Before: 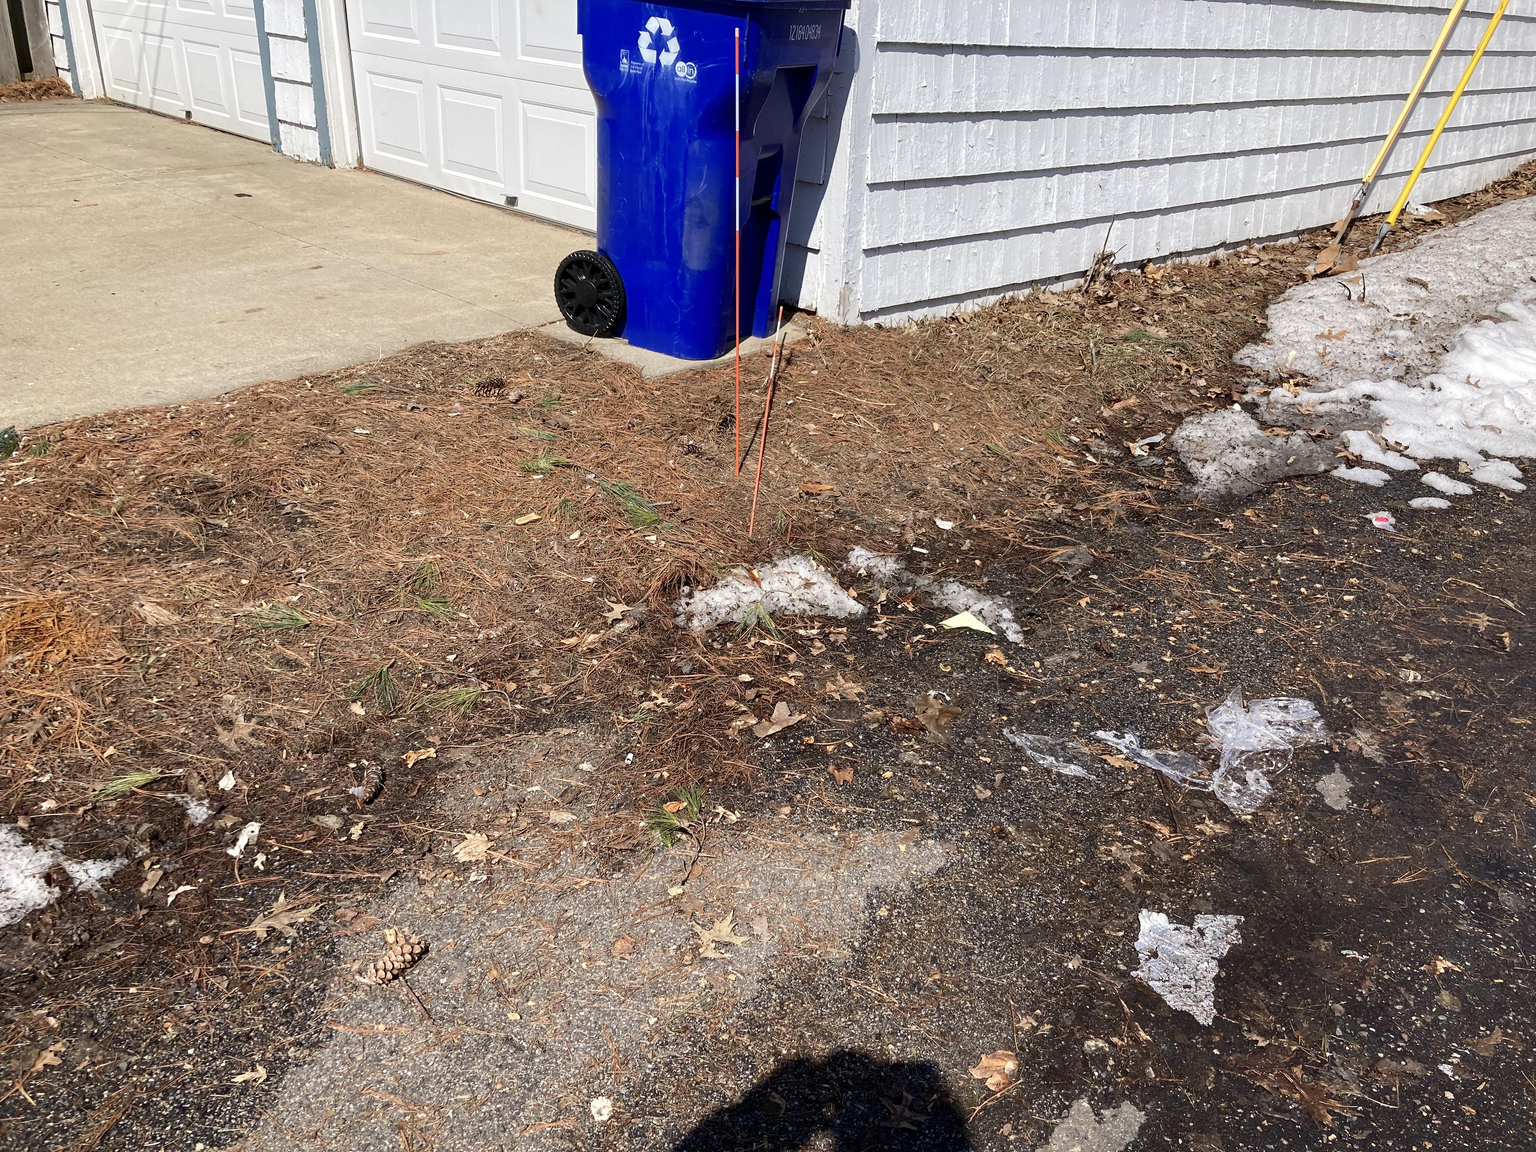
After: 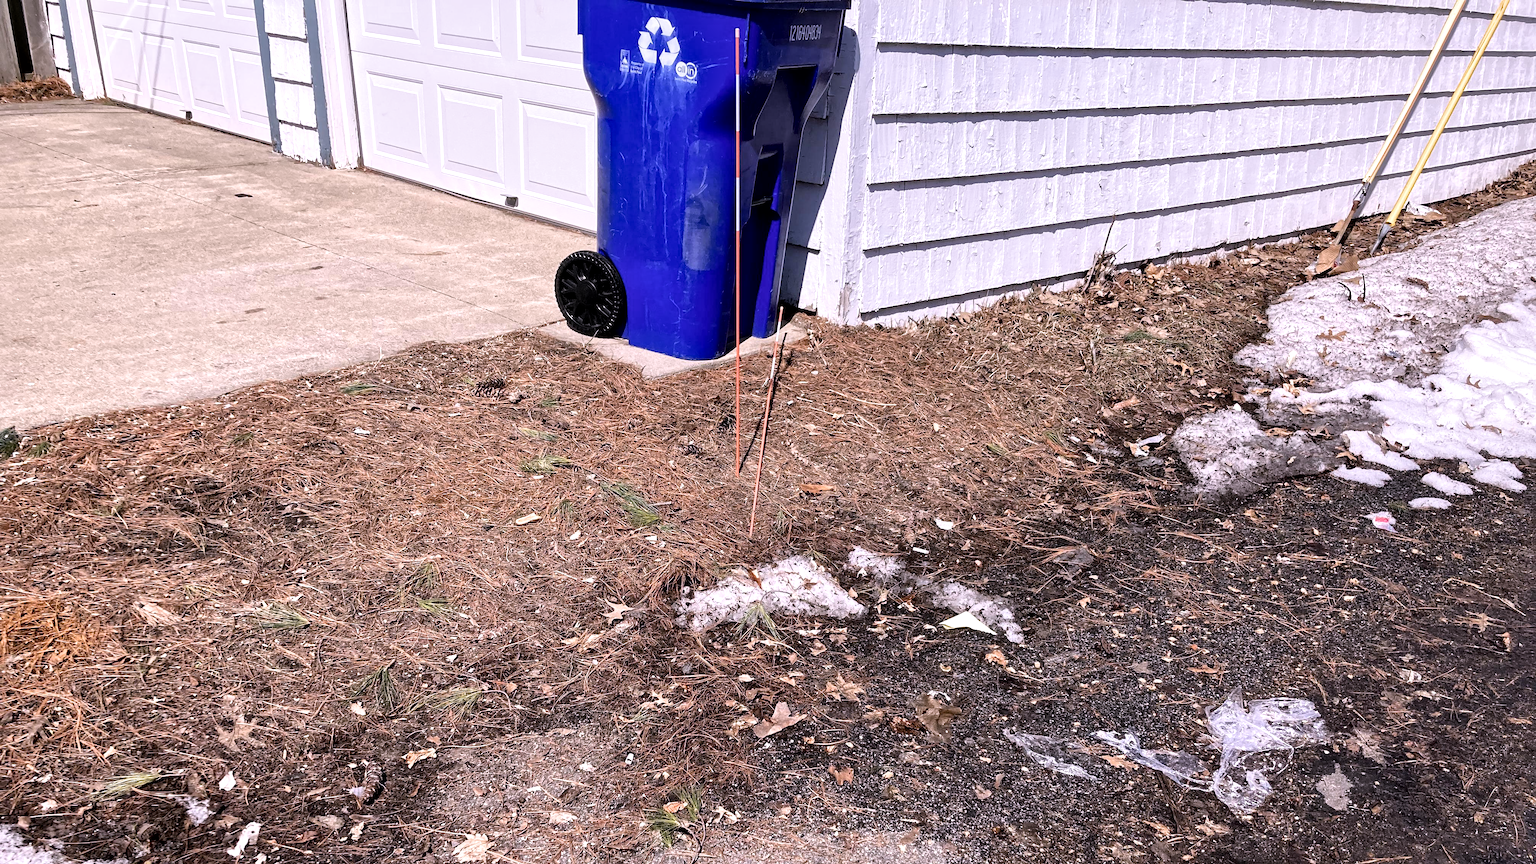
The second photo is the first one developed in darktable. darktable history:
white balance: red 1.066, blue 1.119
crop: bottom 24.988%
filmic rgb: white relative exposure 2.45 EV, hardness 6.33
shadows and highlights: shadows 25, highlights -25
local contrast: mode bilateral grid, contrast 20, coarseness 50, detail 171%, midtone range 0.2
